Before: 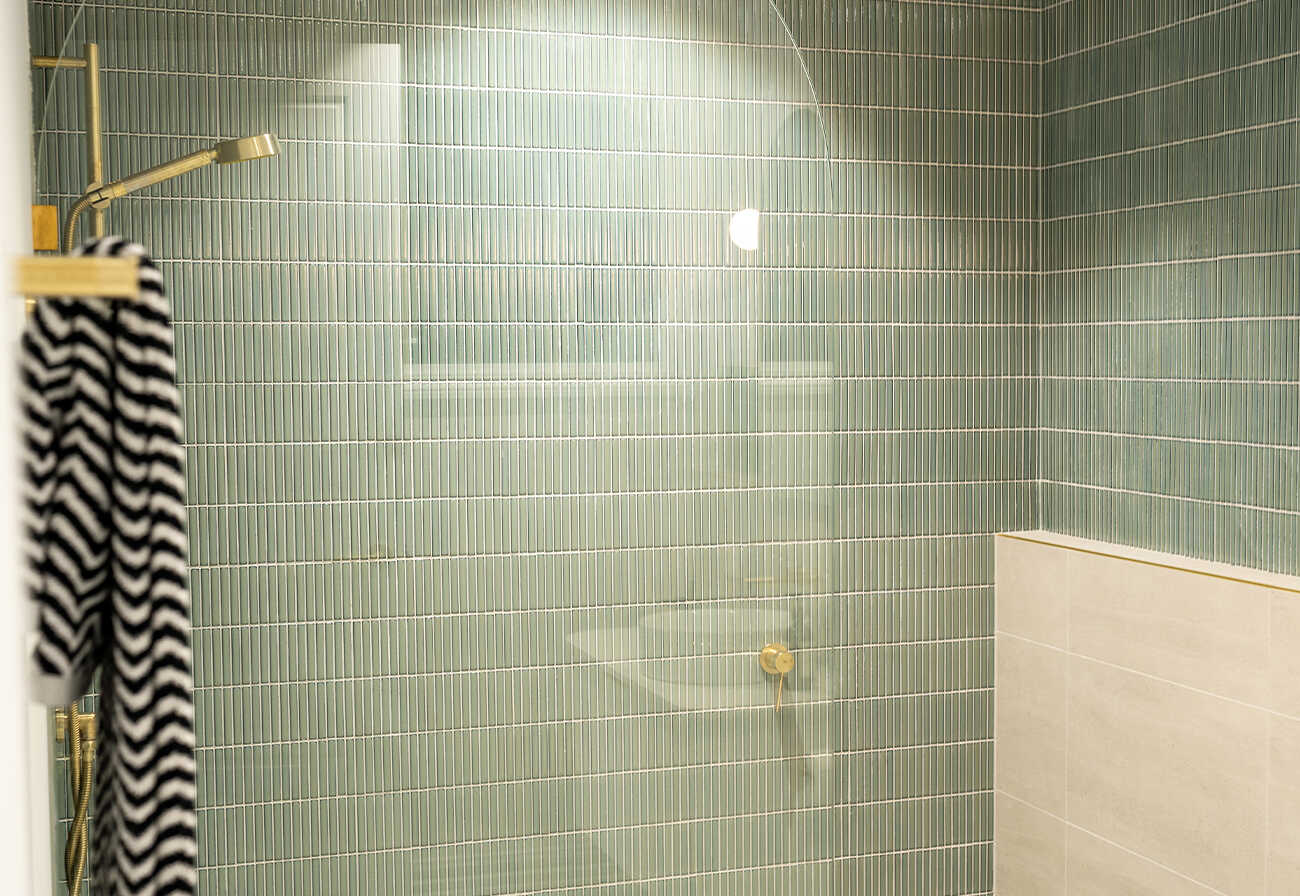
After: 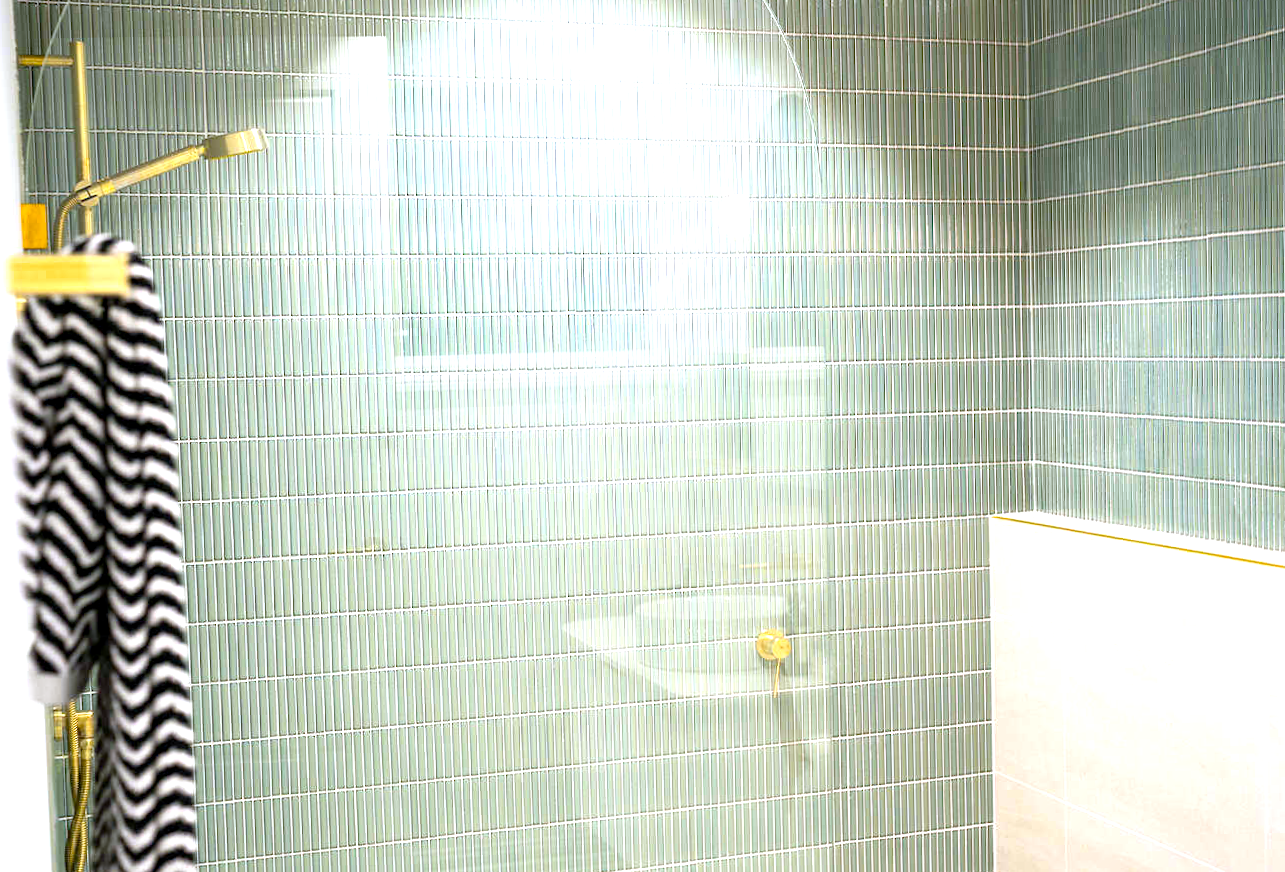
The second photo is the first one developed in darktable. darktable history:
exposure: black level correction 0.001, exposure 0.955 EV, compensate exposure bias true, compensate highlight preservation false
vignetting: brightness -0.233, saturation 0.141
rotate and perspective: rotation -1°, crop left 0.011, crop right 0.989, crop top 0.025, crop bottom 0.975
color balance rgb: perceptual saturation grading › global saturation 30%, global vibrance 10%
white balance: red 0.967, blue 1.119, emerald 0.756
